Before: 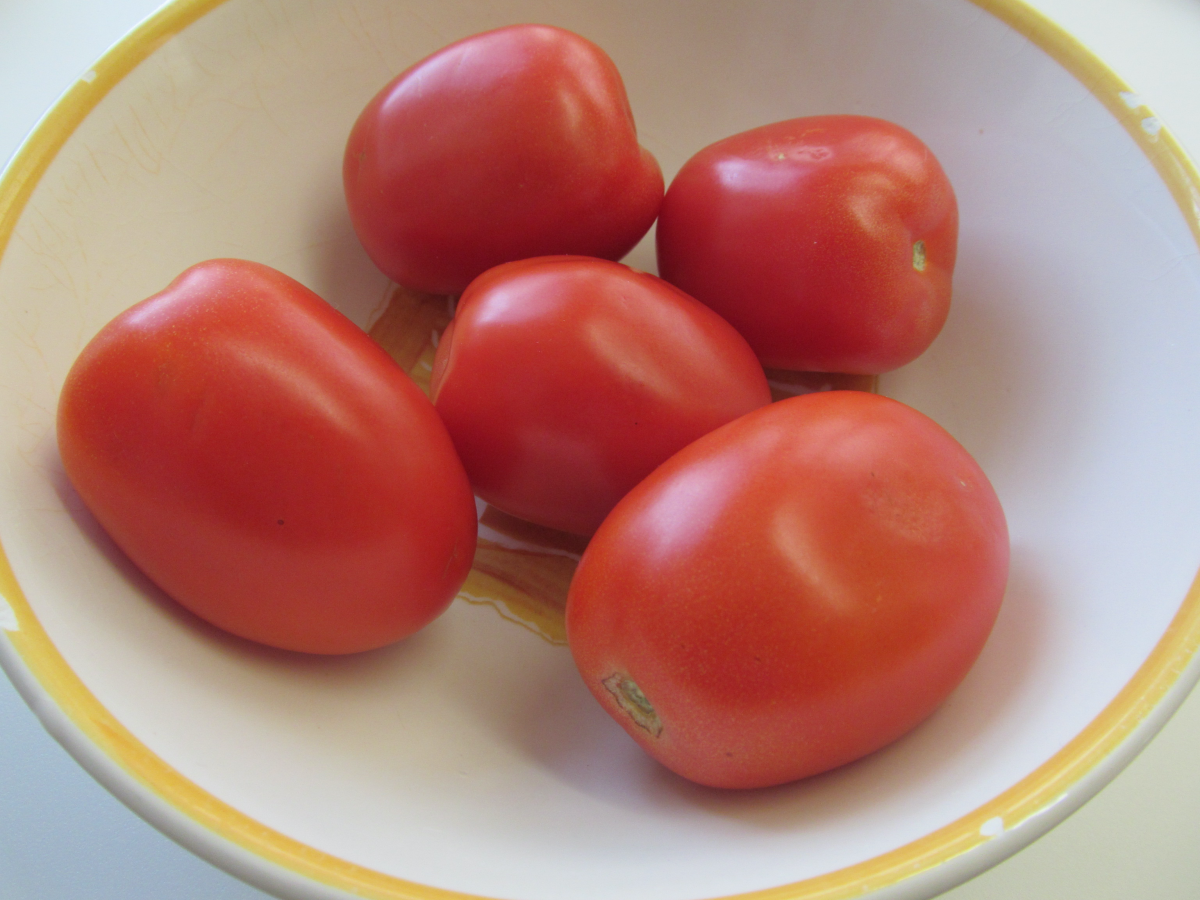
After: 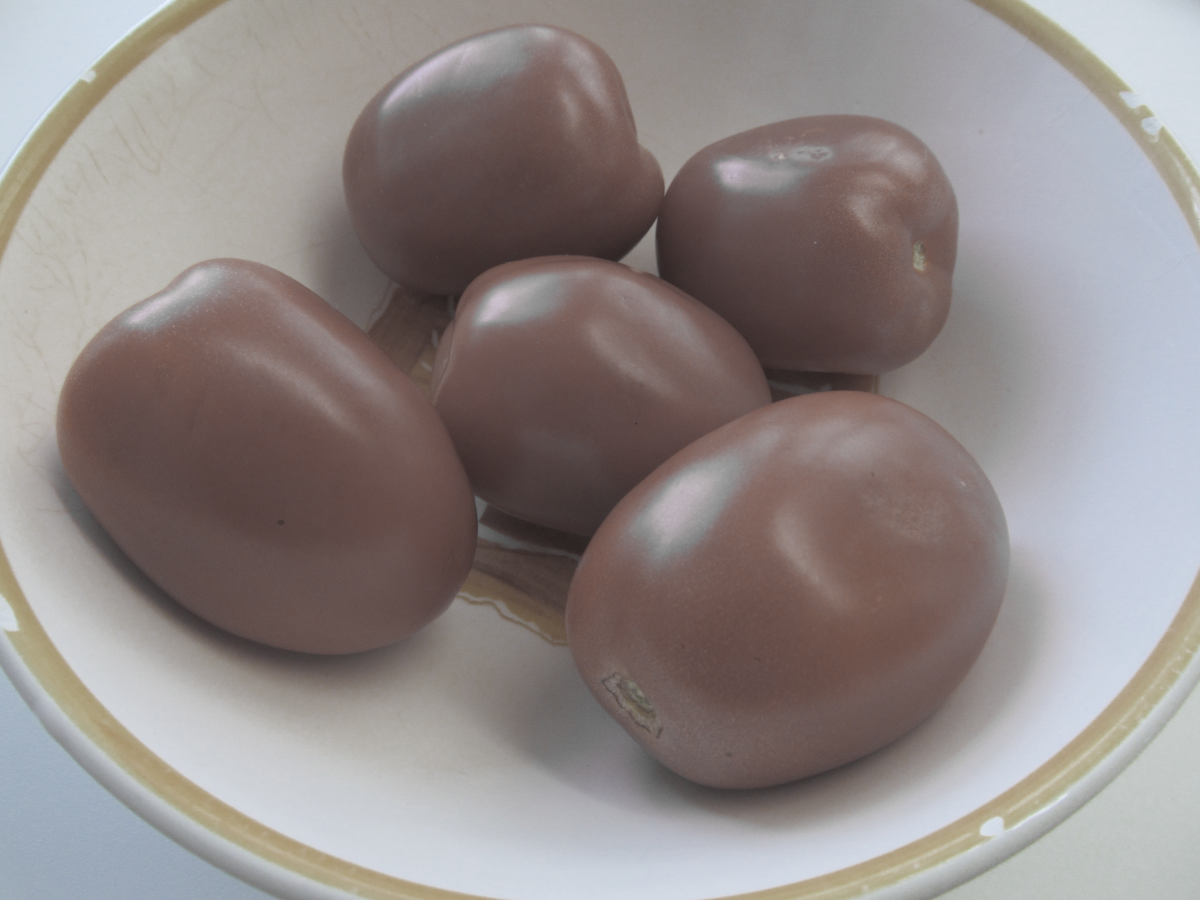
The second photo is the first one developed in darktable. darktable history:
color zones: curves: ch0 [(0, 0.487) (0.241, 0.395) (0.434, 0.373) (0.658, 0.412) (0.838, 0.487)]; ch1 [(0, 0) (0.053, 0.053) (0.211, 0.202) (0.579, 0.259) (0.781, 0.241)]
color correction: highlights a* -0.772, highlights b* -8.92
